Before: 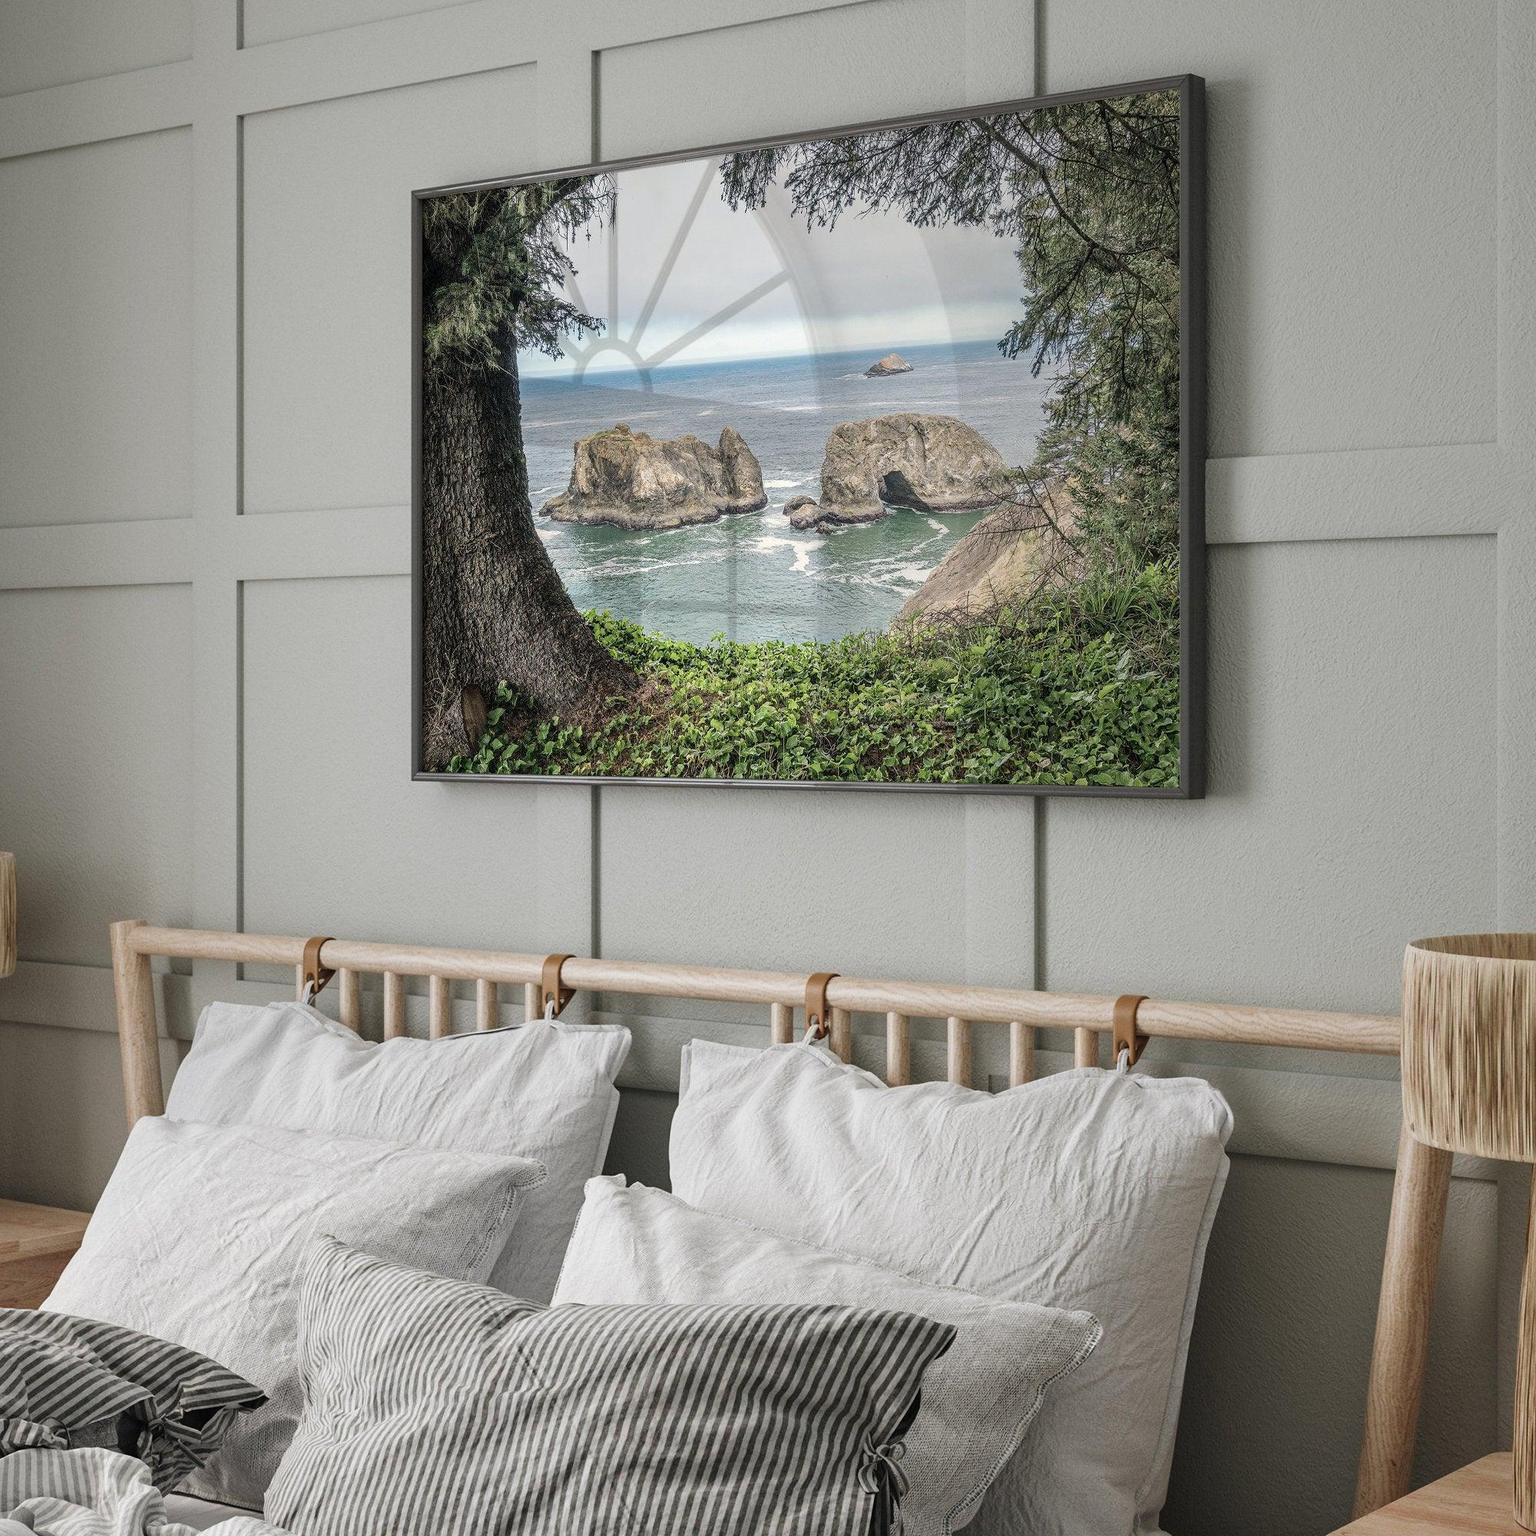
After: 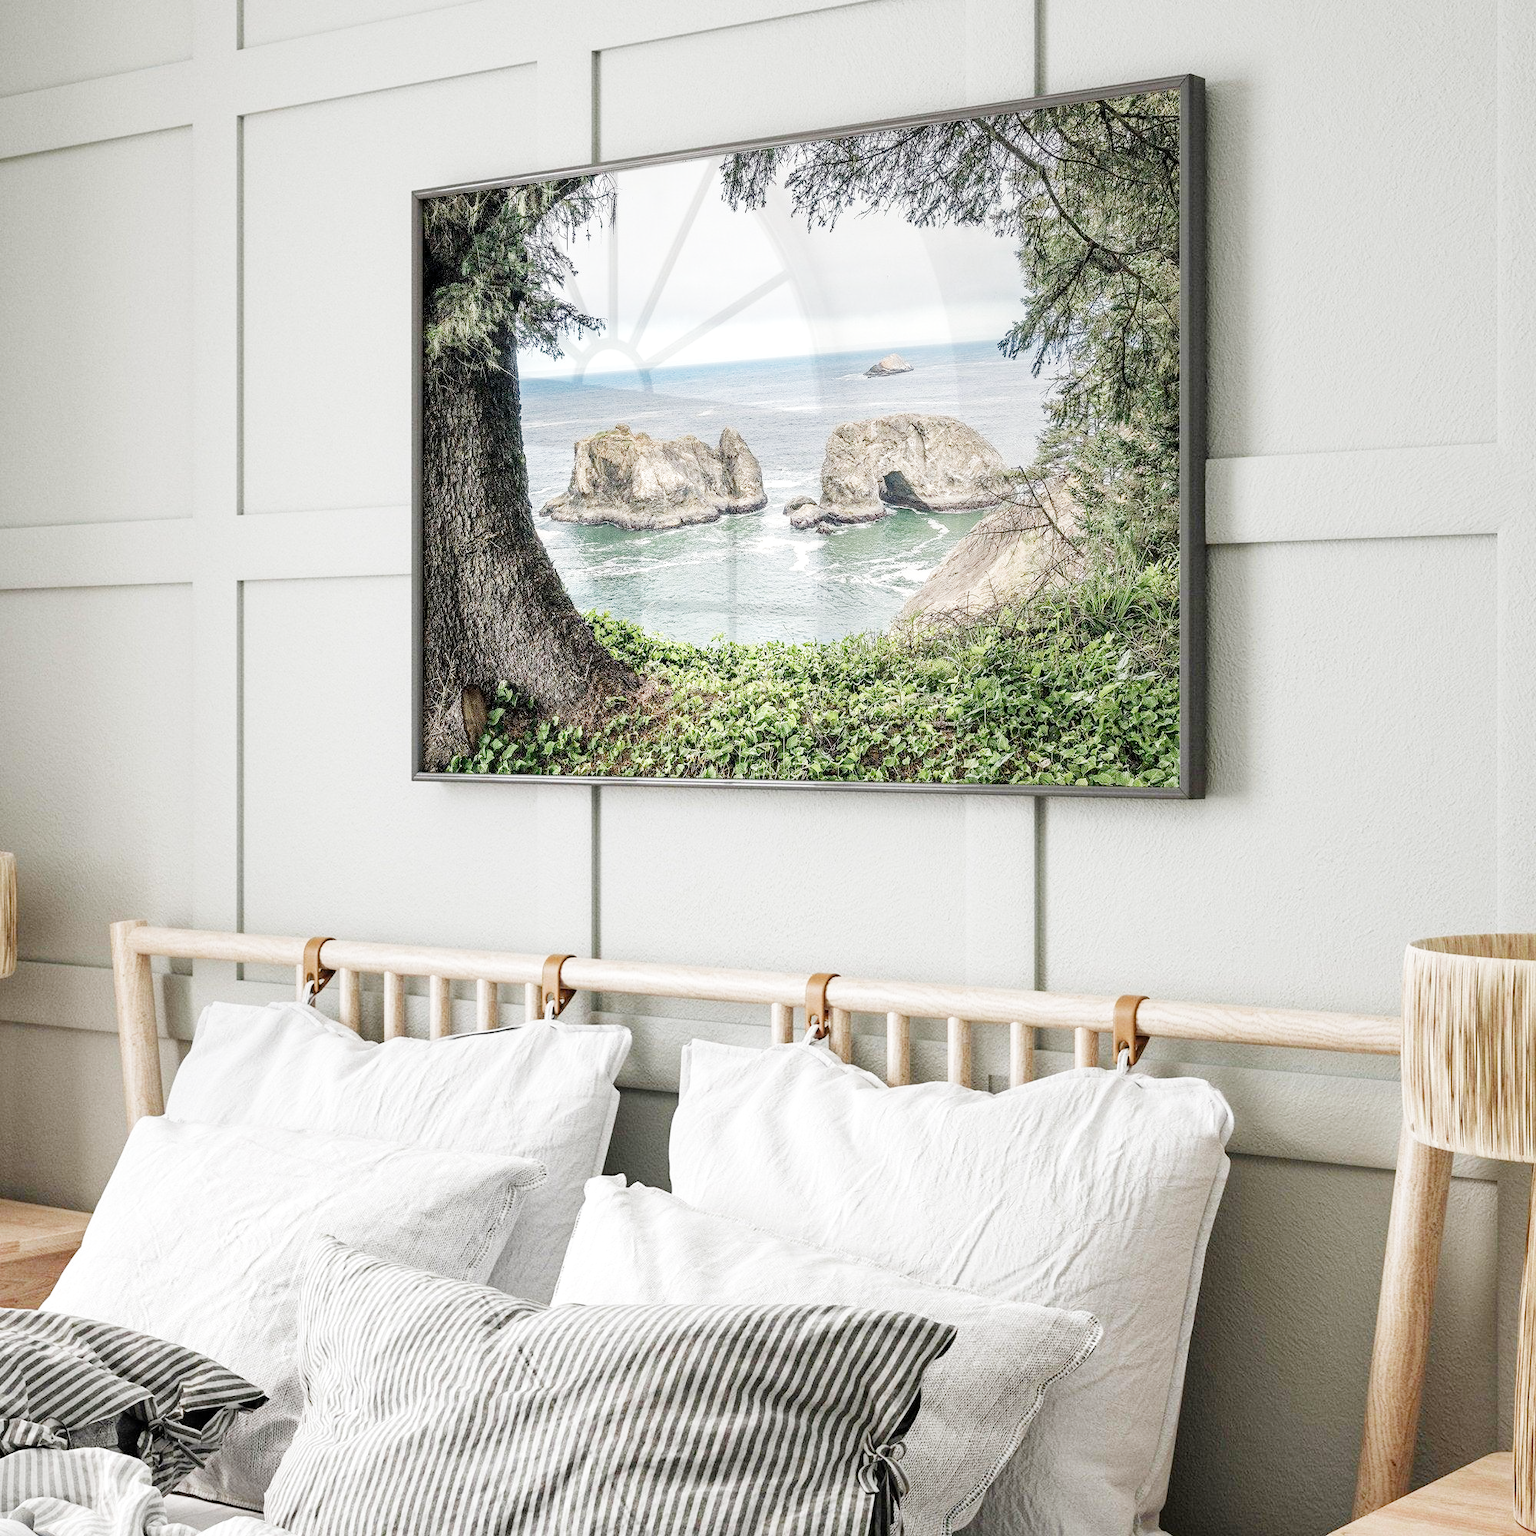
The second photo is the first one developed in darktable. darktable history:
filmic rgb: middle gray luminance 29%, black relative exposure -10.3 EV, white relative exposure 5.5 EV, threshold 6 EV, target black luminance 0%, hardness 3.95, latitude 2.04%, contrast 1.132, highlights saturation mix 5%, shadows ↔ highlights balance 15.11%, add noise in highlights 0, preserve chrominance no, color science v3 (2019), use custom middle-gray values true, iterations of high-quality reconstruction 0, contrast in highlights soft, enable highlight reconstruction true
exposure: exposure 2 EV, compensate highlight preservation false
